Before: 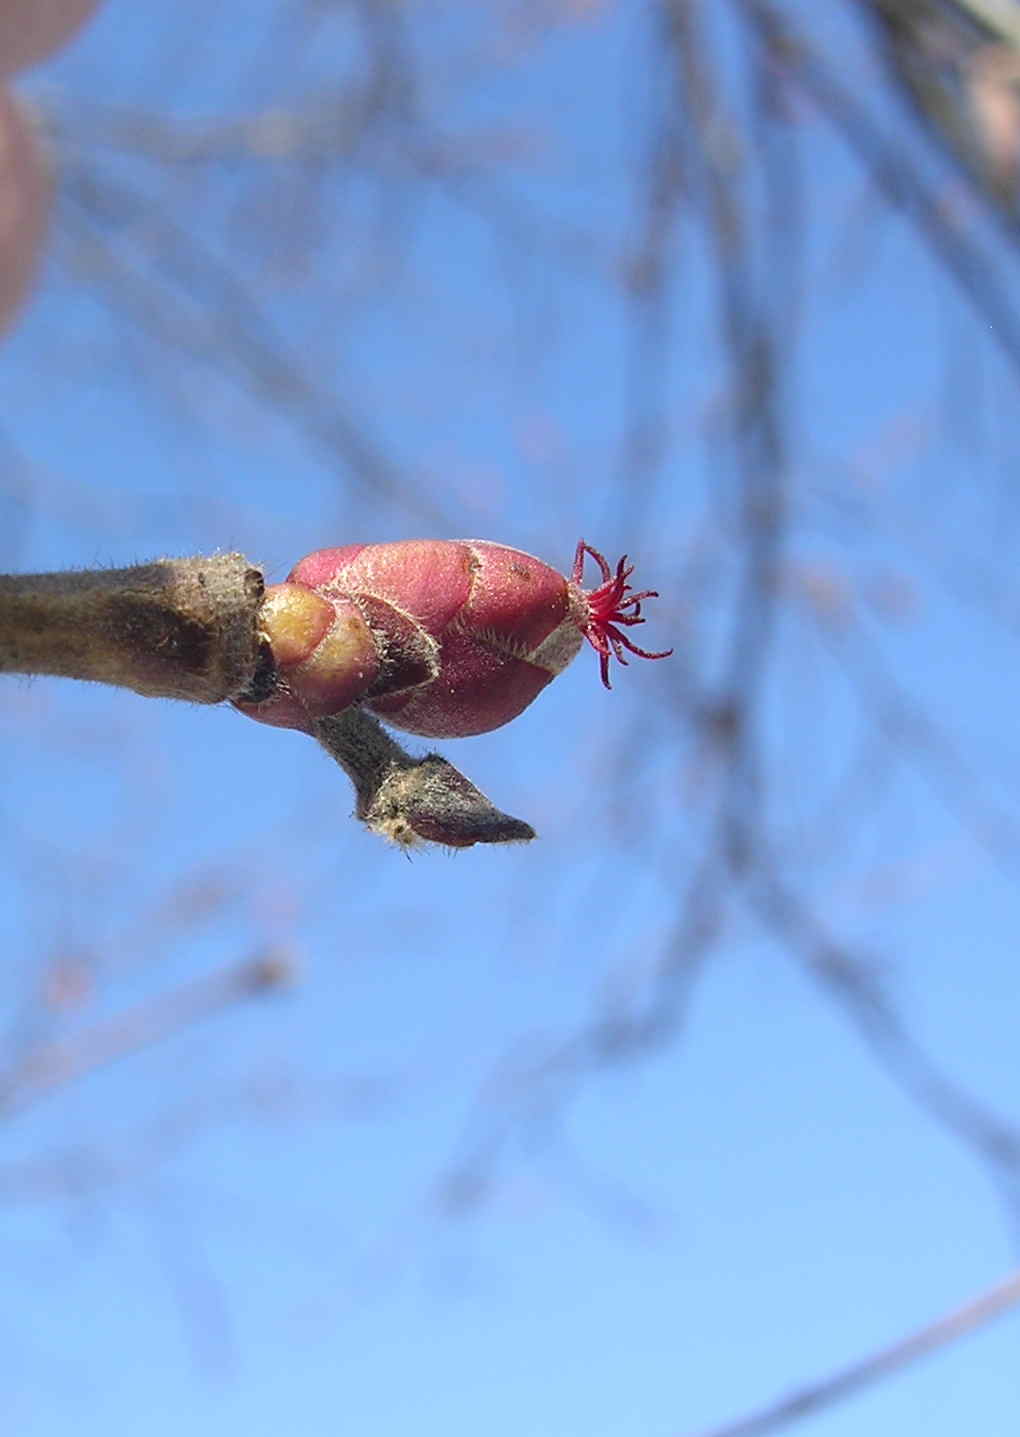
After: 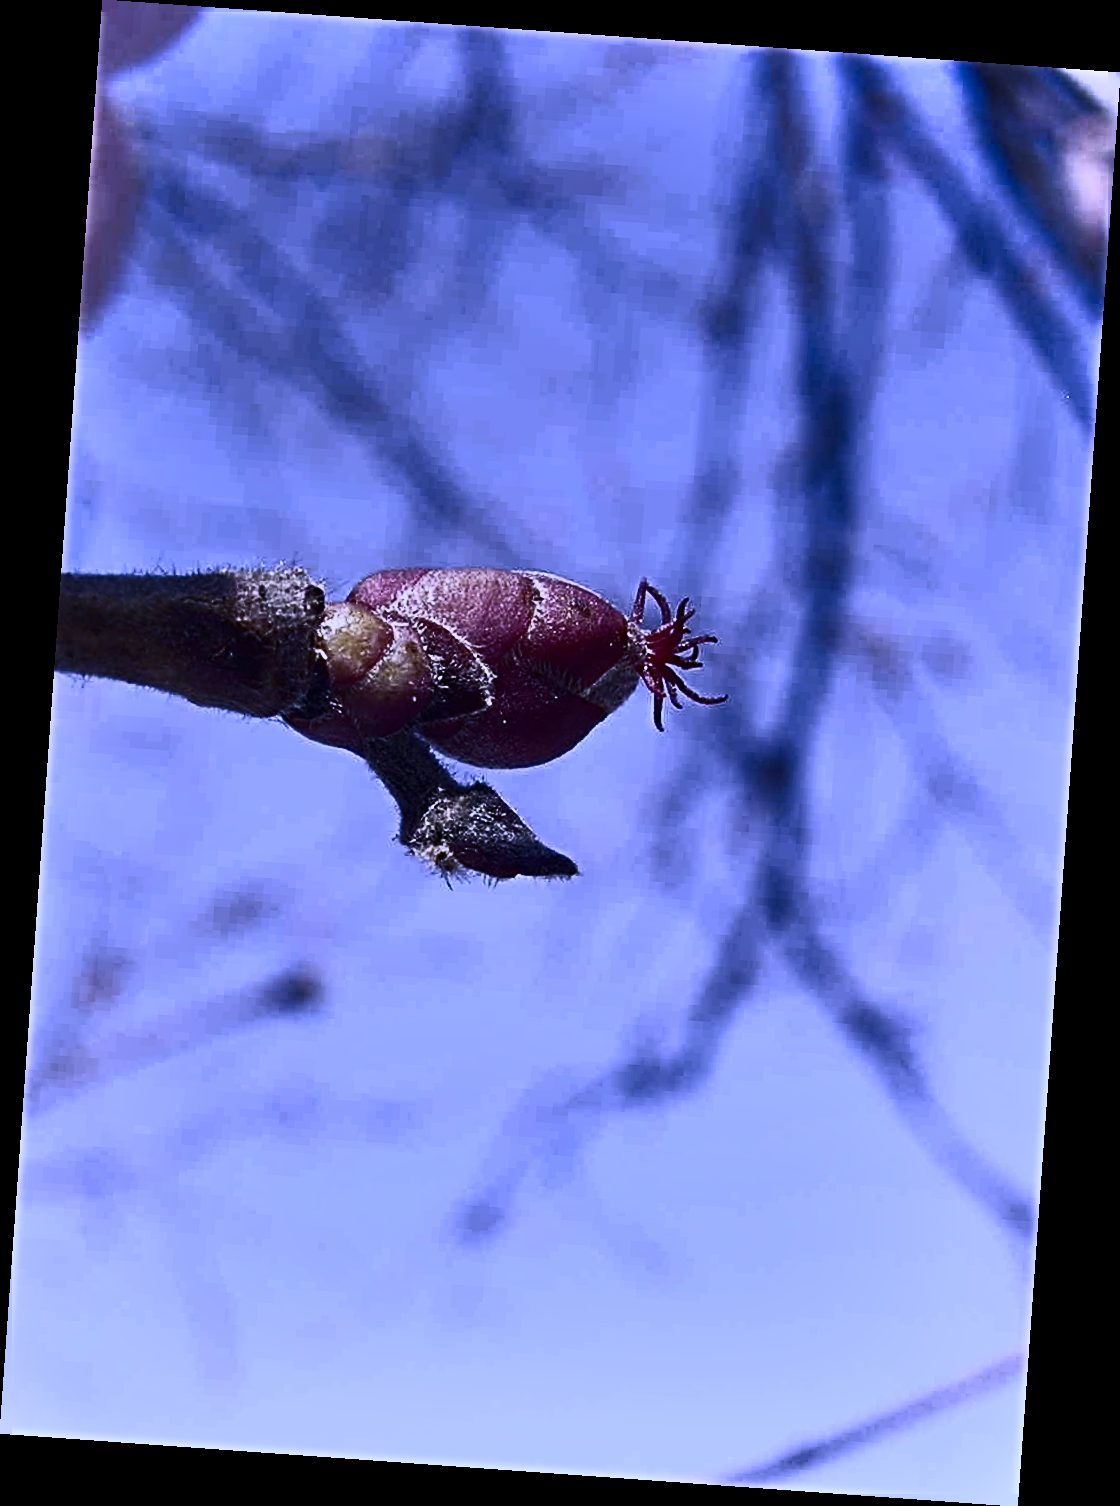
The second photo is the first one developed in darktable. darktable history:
contrast brightness saturation: contrast 0.93, brightness 0.2
tone equalizer: -8 EV -0.417 EV, -7 EV -0.389 EV, -6 EV -0.333 EV, -5 EV -0.222 EV, -3 EV 0.222 EV, -2 EV 0.333 EV, -1 EV 0.389 EV, +0 EV 0.417 EV, edges refinement/feathering 500, mask exposure compensation -1.57 EV, preserve details no
shadows and highlights: shadows 60, soften with gaussian
color balance rgb: perceptual brilliance grading › global brilliance -48.39%
rotate and perspective: rotation 4.1°, automatic cropping off
sharpen: radius 4.883
white balance: red 0.98, blue 1.61
exposure: exposure 0.207 EV, compensate highlight preservation false
